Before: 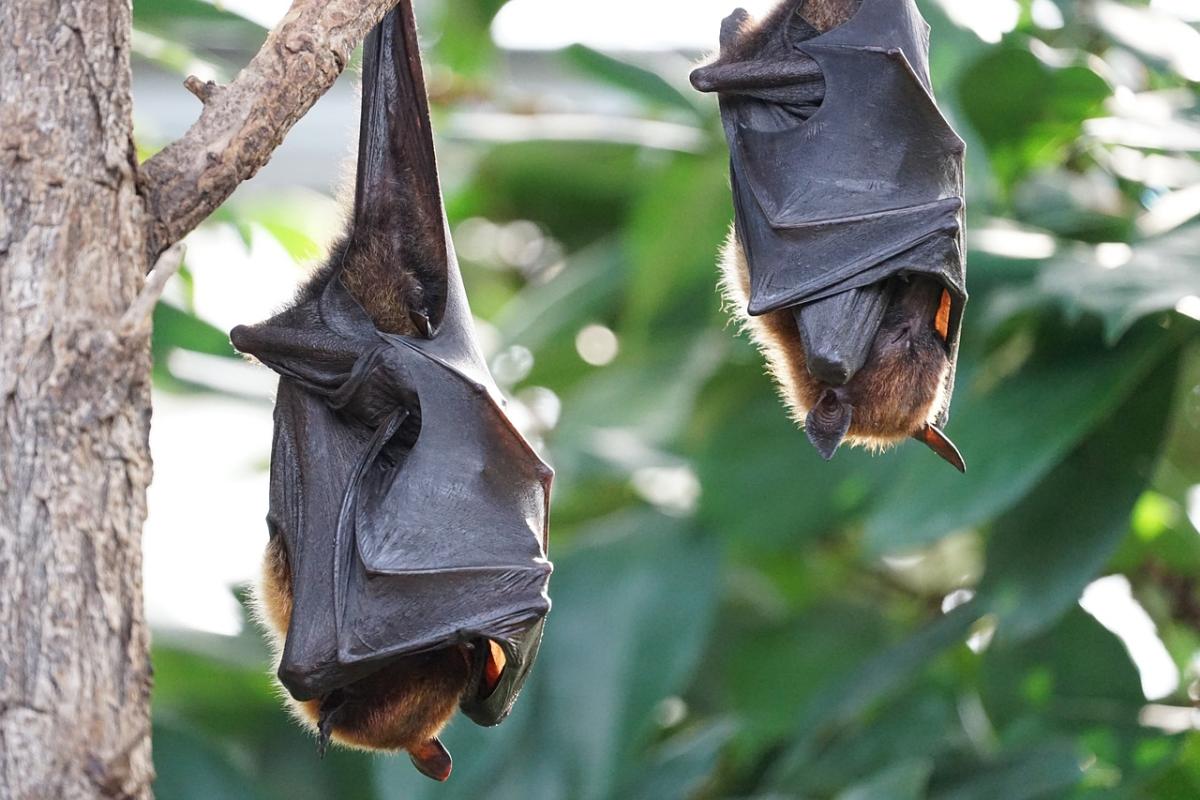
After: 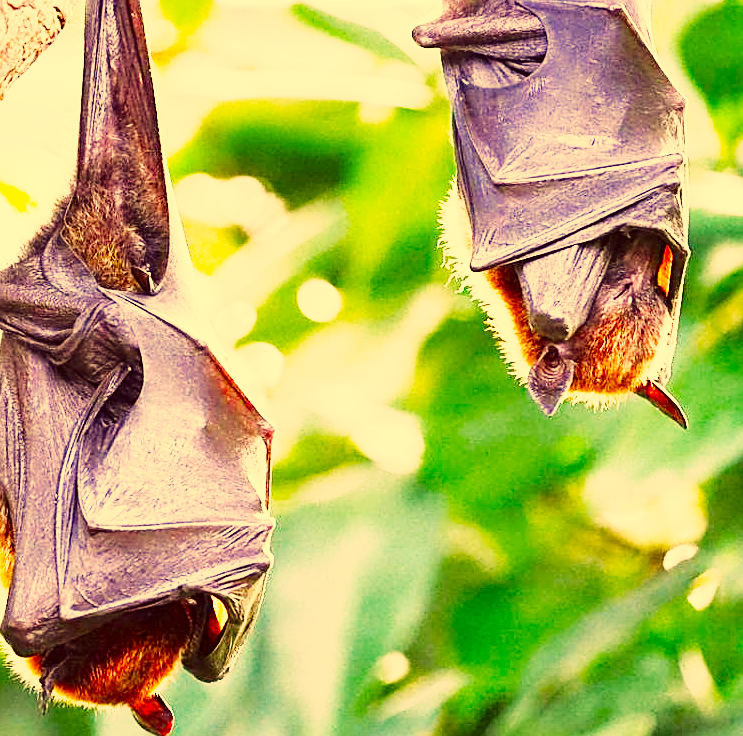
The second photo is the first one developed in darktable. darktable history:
base curve: curves: ch0 [(0, 0) (0.007, 0.004) (0.027, 0.03) (0.046, 0.07) (0.207, 0.54) (0.442, 0.872) (0.673, 0.972) (1, 1)], preserve colors none
exposure: black level correction 0, exposure 1 EV, compensate highlight preservation false
shadows and highlights: shadows -20.62, white point adjustment -2.14, highlights -35.22
crop and rotate: left 23.169%, top 5.622%, right 14.879%, bottom 2.315%
color correction: highlights a* 9.58, highlights b* 38.37, shadows a* 14.85, shadows b* 3.47
velvia: on, module defaults
sharpen: on, module defaults
color balance rgb: highlights gain › luminance 7.083%, highlights gain › chroma 0.965%, highlights gain › hue 47.6°, perceptual saturation grading › global saturation 30.968%, perceptual brilliance grading › global brilliance 15.53%, perceptual brilliance grading › shadows -34.264%, saturation formula JzAzBz (2021)
